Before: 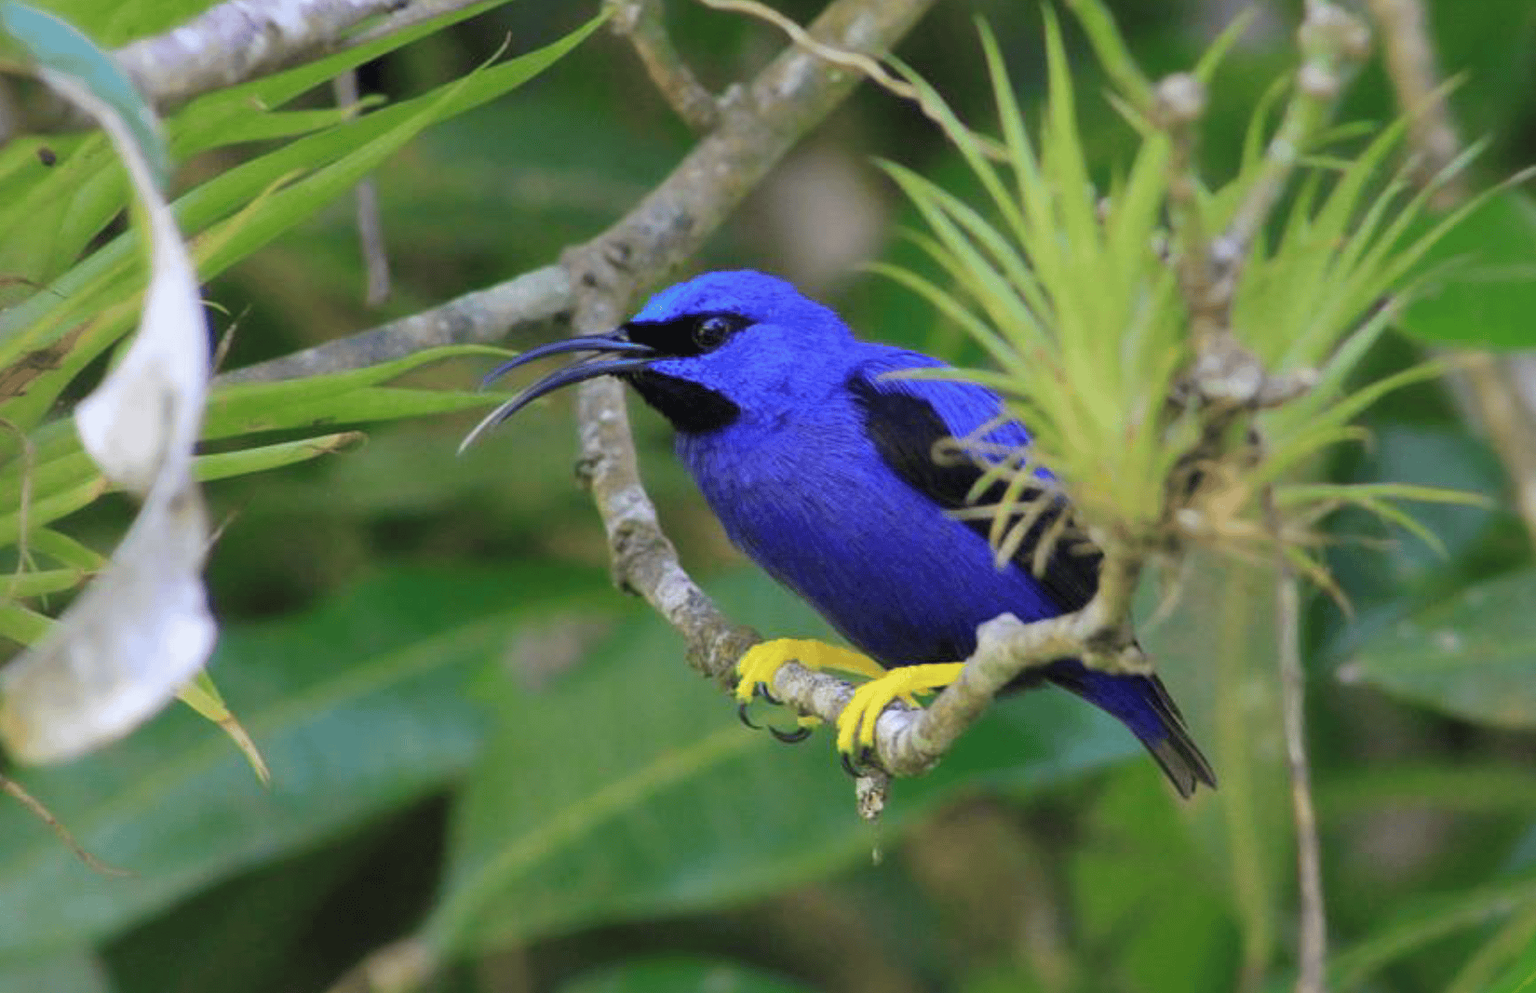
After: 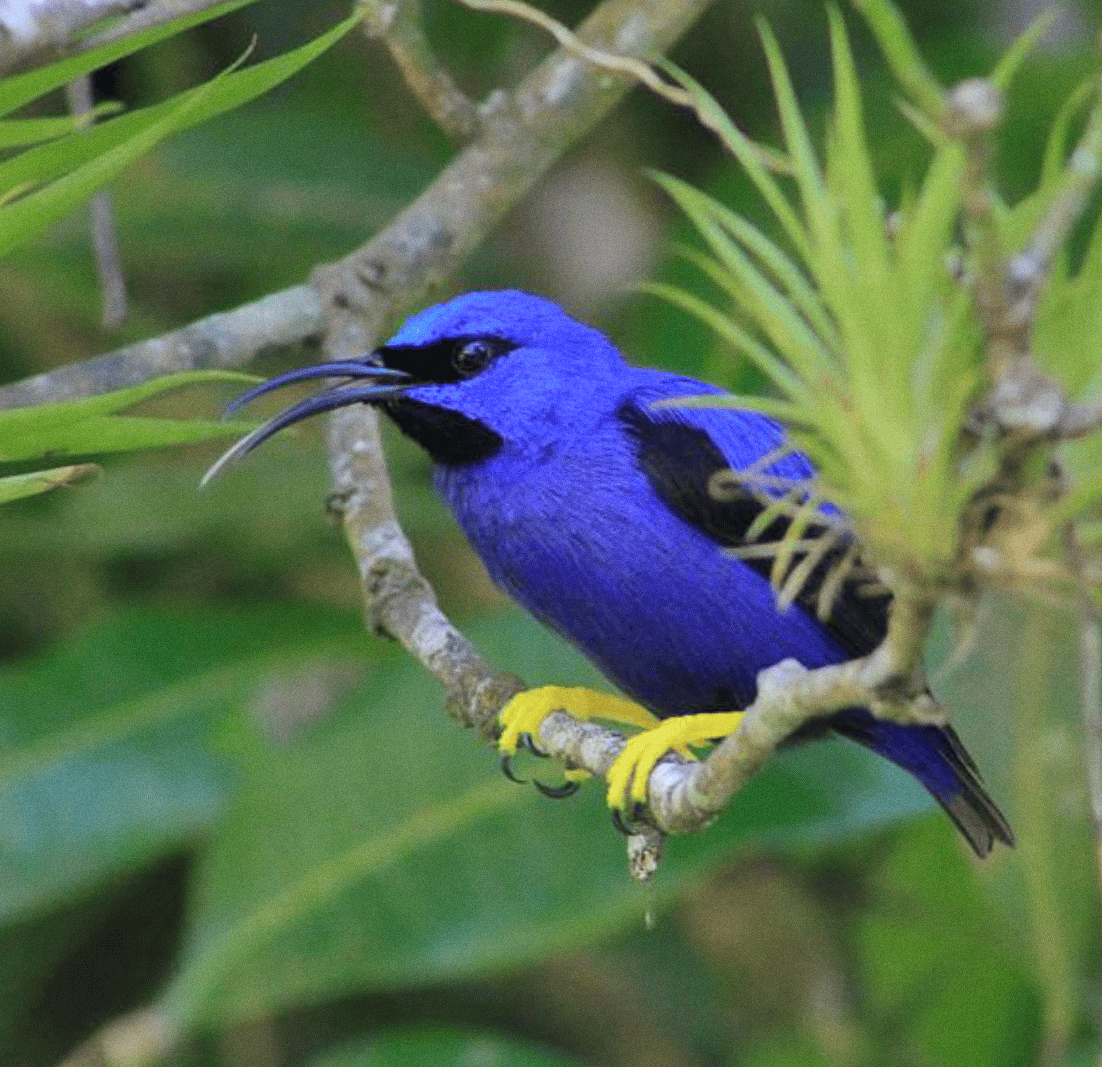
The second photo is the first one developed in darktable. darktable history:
white balance: red 0.98, blue 1.034
shadows and highlights: low approximation 0.01, soften with gaussian
crop and rotate: left 17.732%, right 15.423%
grain: coarseness 0.09 ISO
